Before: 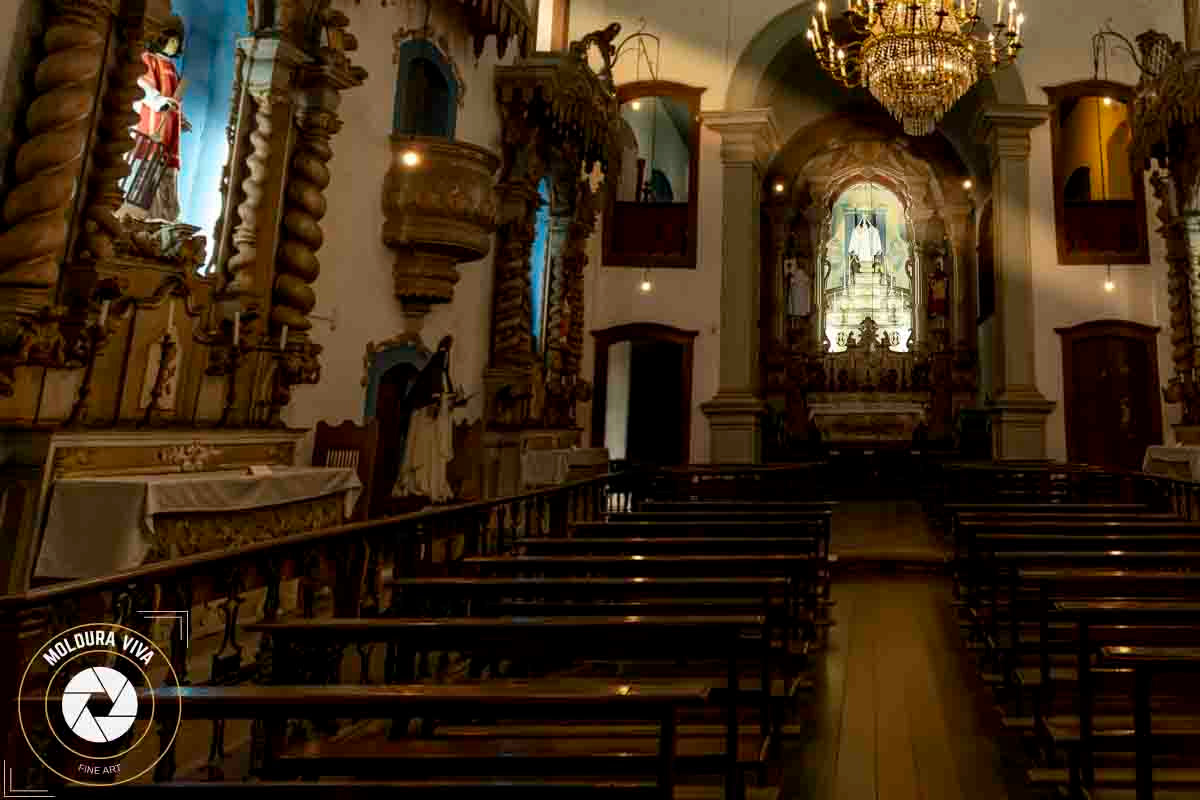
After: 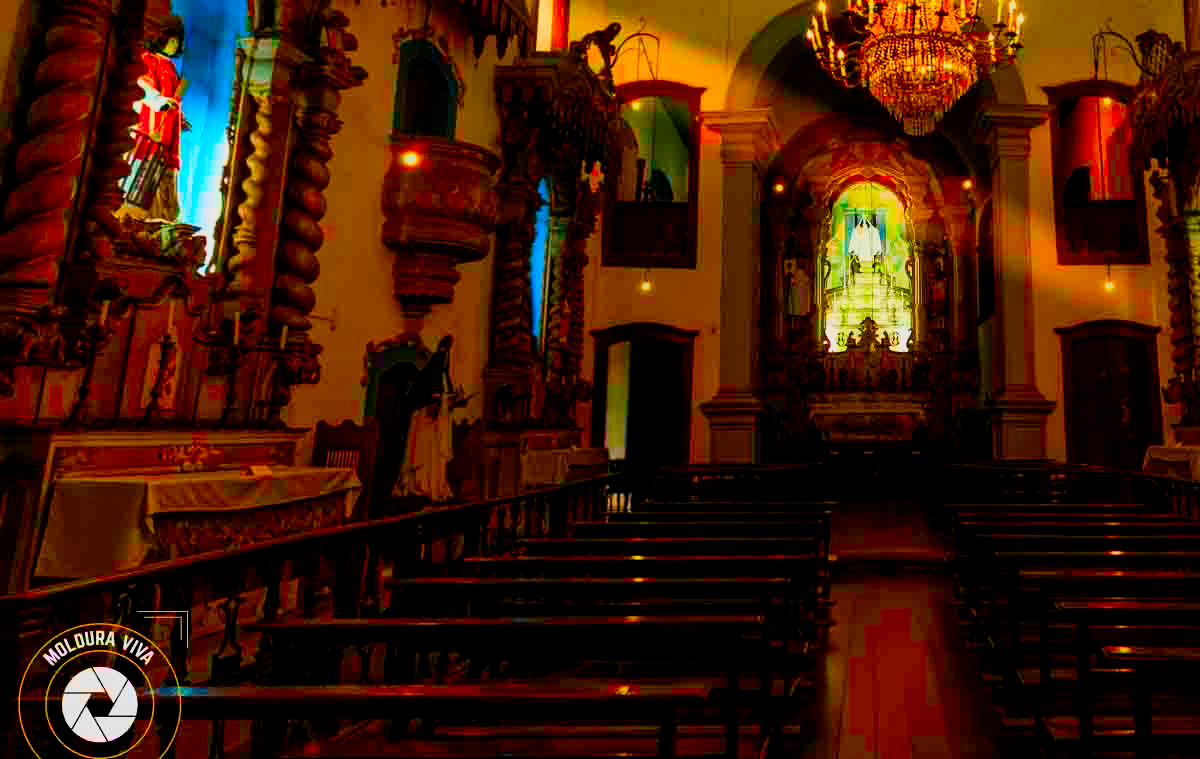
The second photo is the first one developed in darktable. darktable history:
color balance: output saturation 120%
color correction: saturation 3
filmic rgb: black relative exposure -7.65 EV, hardness 4.02, contrast 1.1, highlights saturation mix -30%
white balance: red 1, blue 1
tone equalizer: -8 EV -0.001 EV, -7 EV 0.001 EV, -6 EV -0.002 EV, -5 EV -0.003 EV, -4 EV -0.062 EV, -3 EV -0.222 EV, -2 EV -0.267 EV, -1 EV 0.105 EV, +0 EV 0.303 EV
crop and rotate: top 0%, bottom 5.097%
